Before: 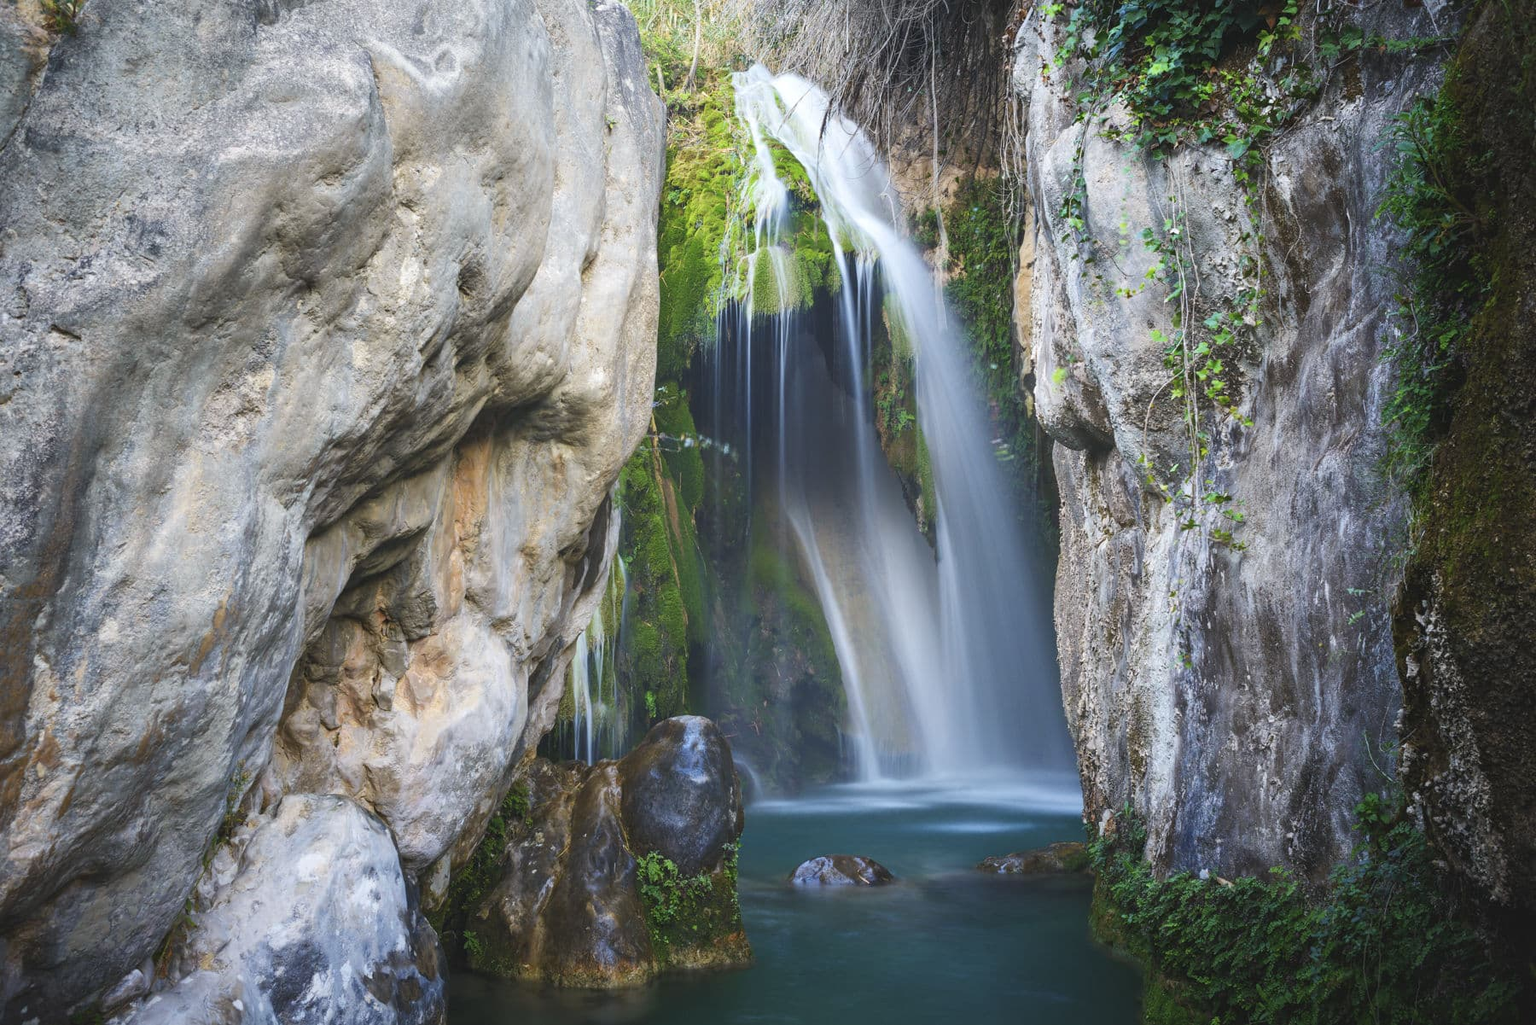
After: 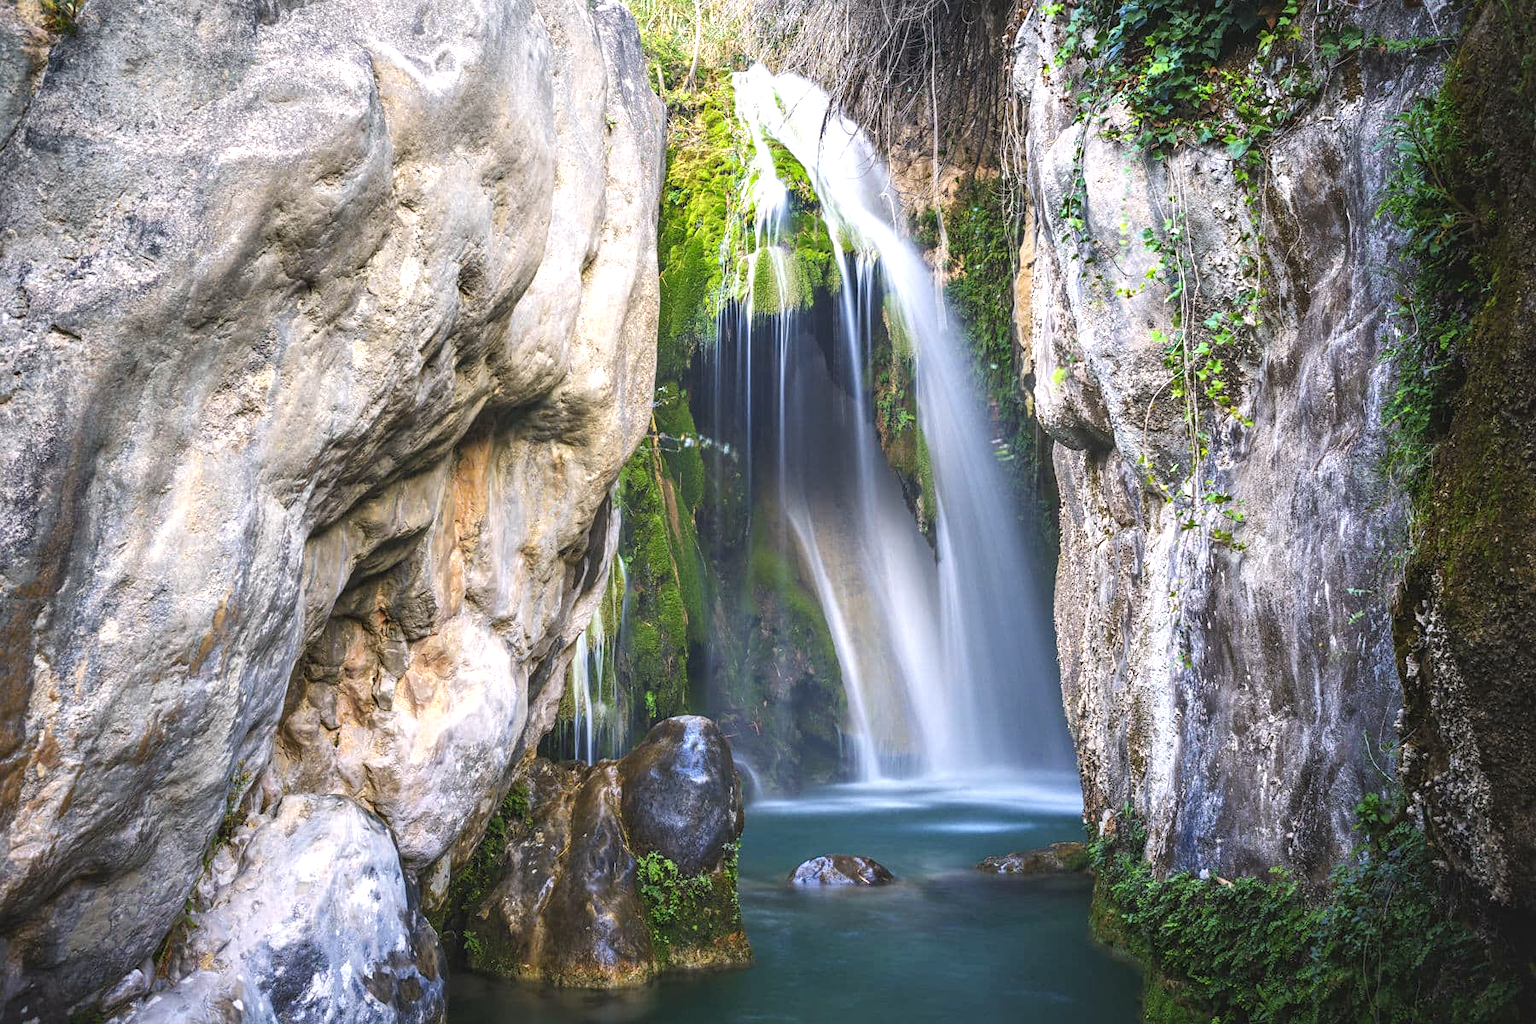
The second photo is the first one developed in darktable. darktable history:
exposure: exposure 0.428 EV
color correction: highlights a* 3.45, highlights b* 2.08, saturation 1.15
sharpen: amount 0.217
local contrast: highlights 34%, detail 135%
tone equalizer: smoothing diameter 2.07%, edges refinement/feathering 23.69, mask exposure compensation -1.57 EV, filter diffusion 5
